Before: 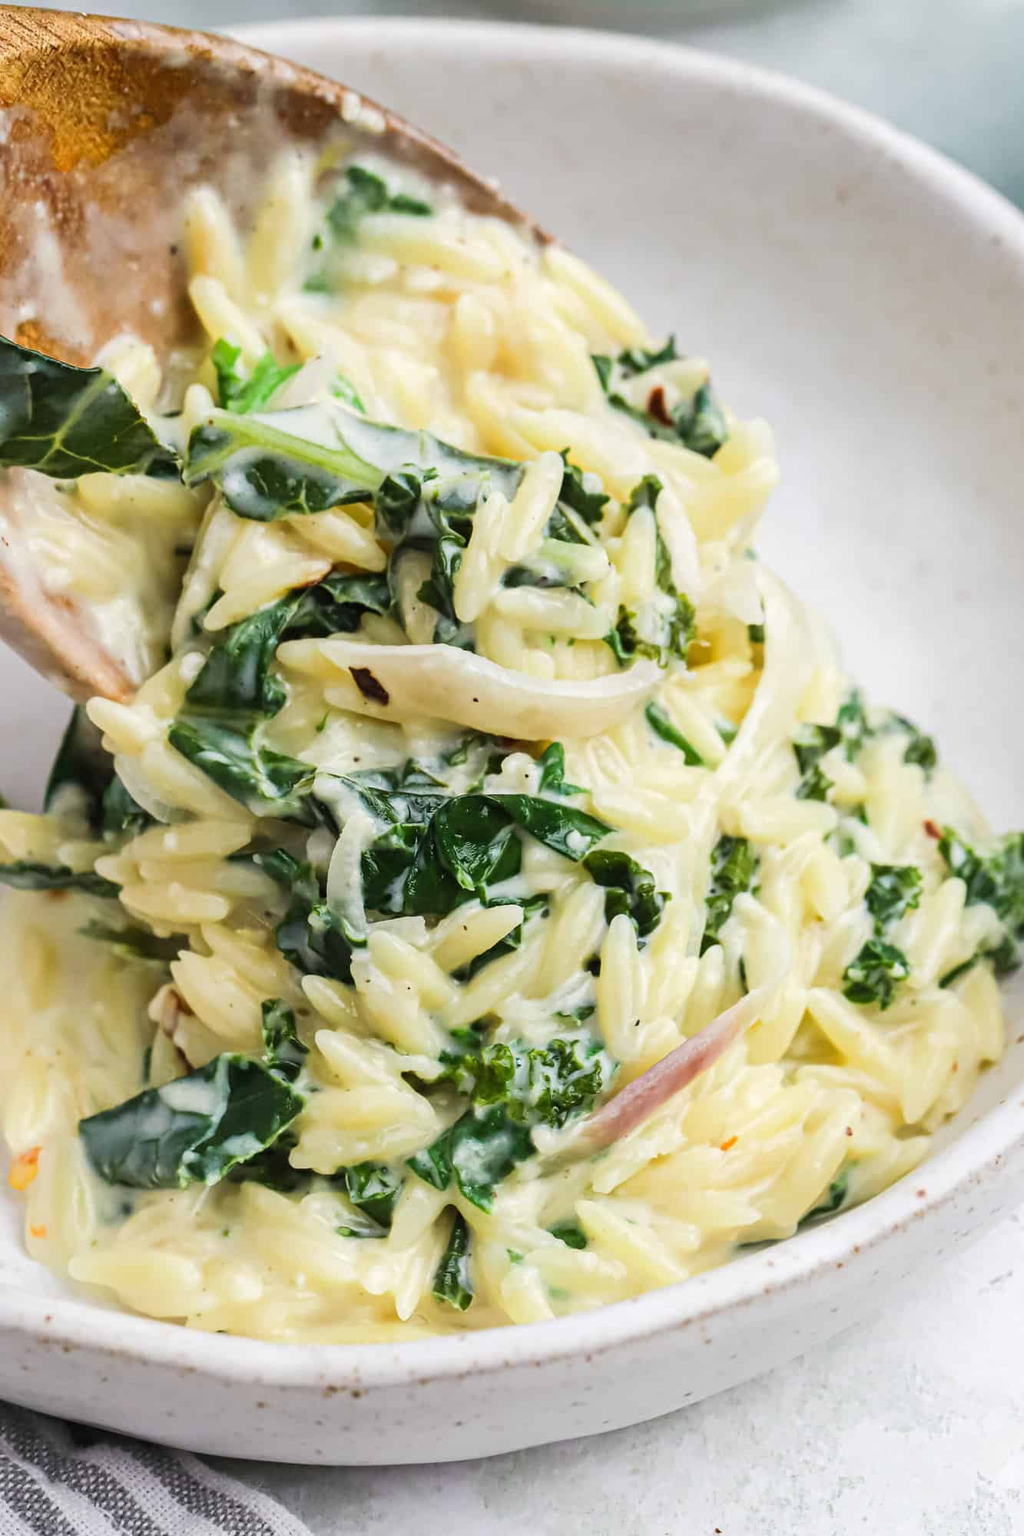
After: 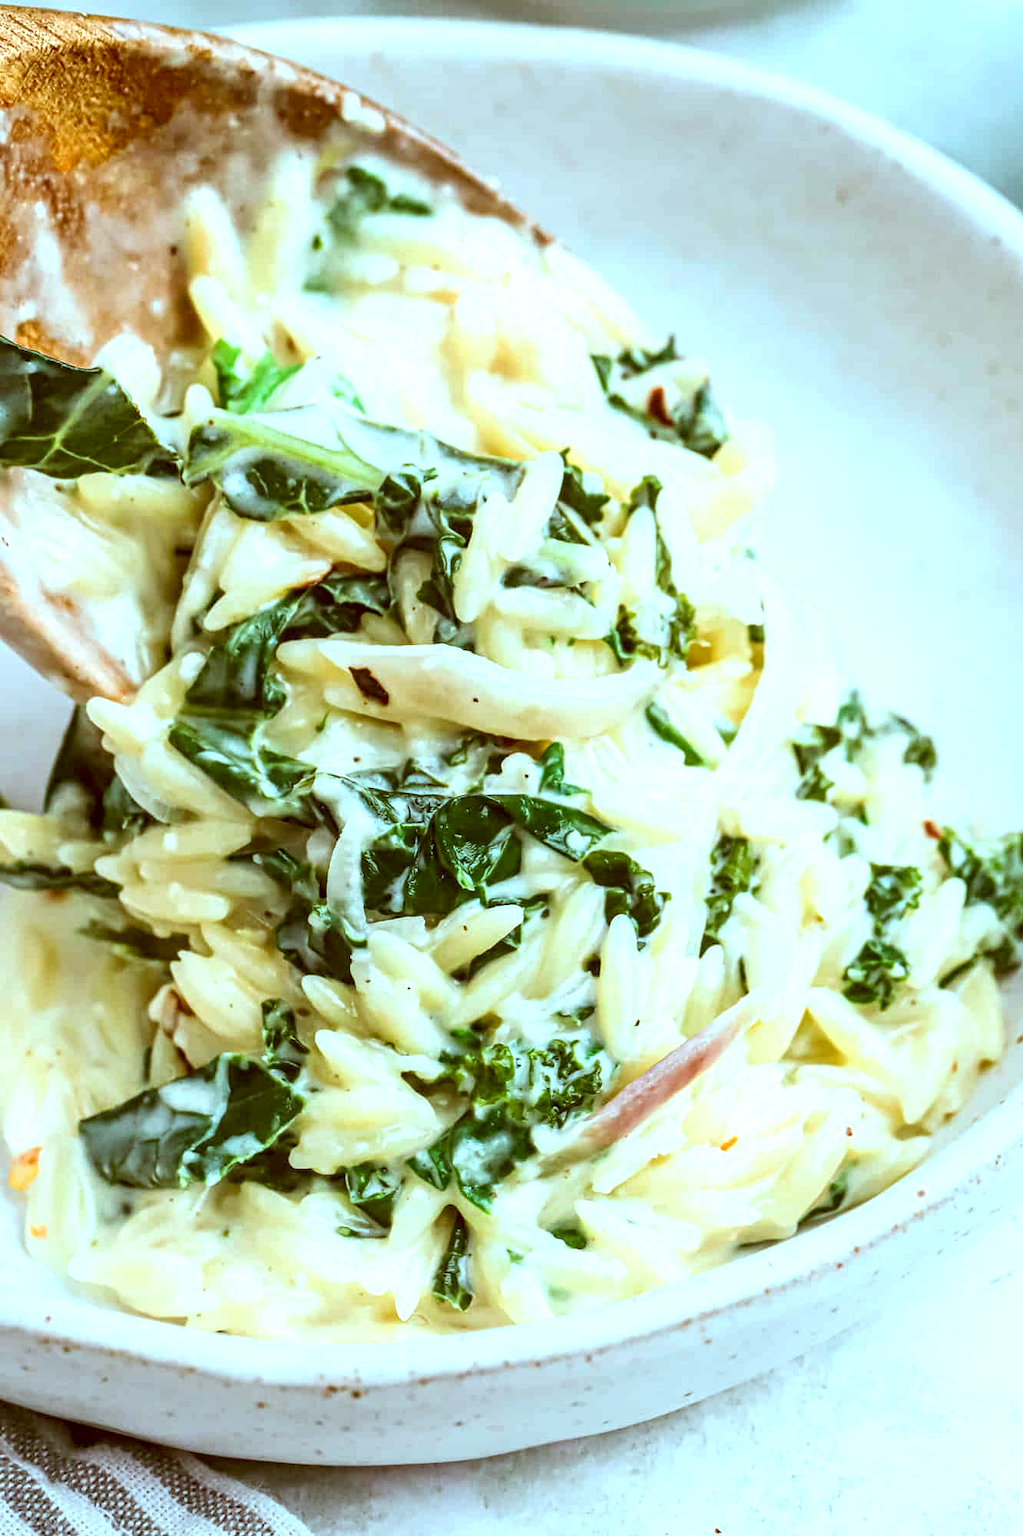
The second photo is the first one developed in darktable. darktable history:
exposure: black level correction 0.001, exposure 0.499 EV, compensate highlight preservation false
local contrast: detail 139%
tone equalizer: on, module defaults
color correction: highlights a* -14.33, highlights b* -16.74, shadows a* 10.24, shadows b* 28.97
